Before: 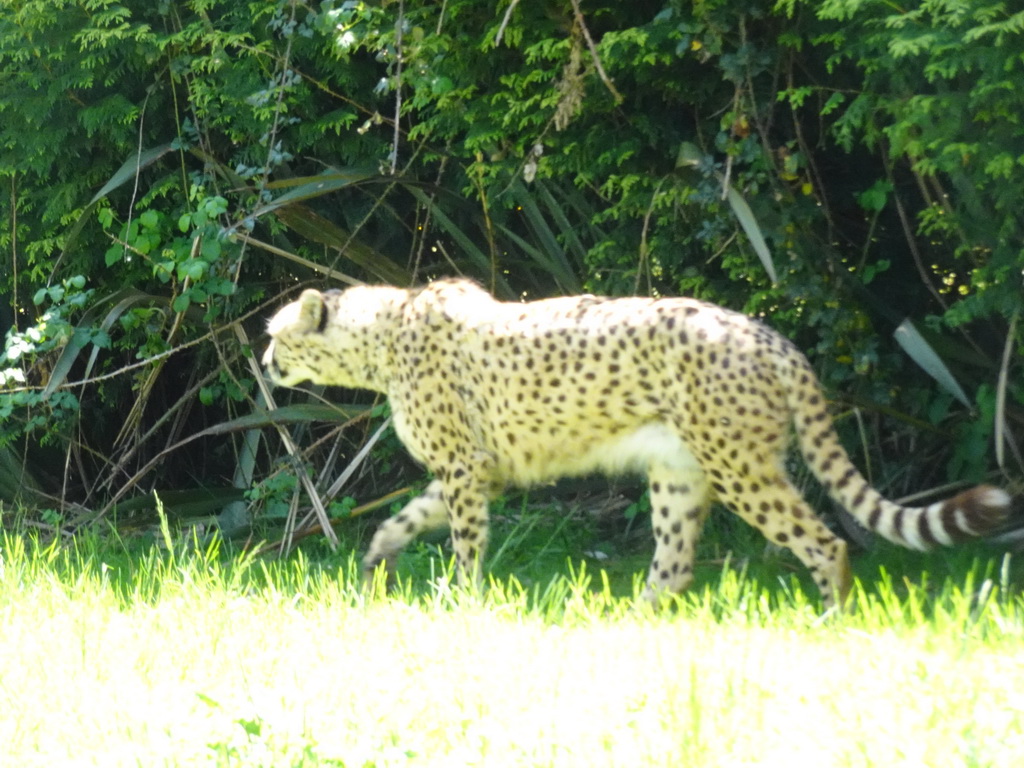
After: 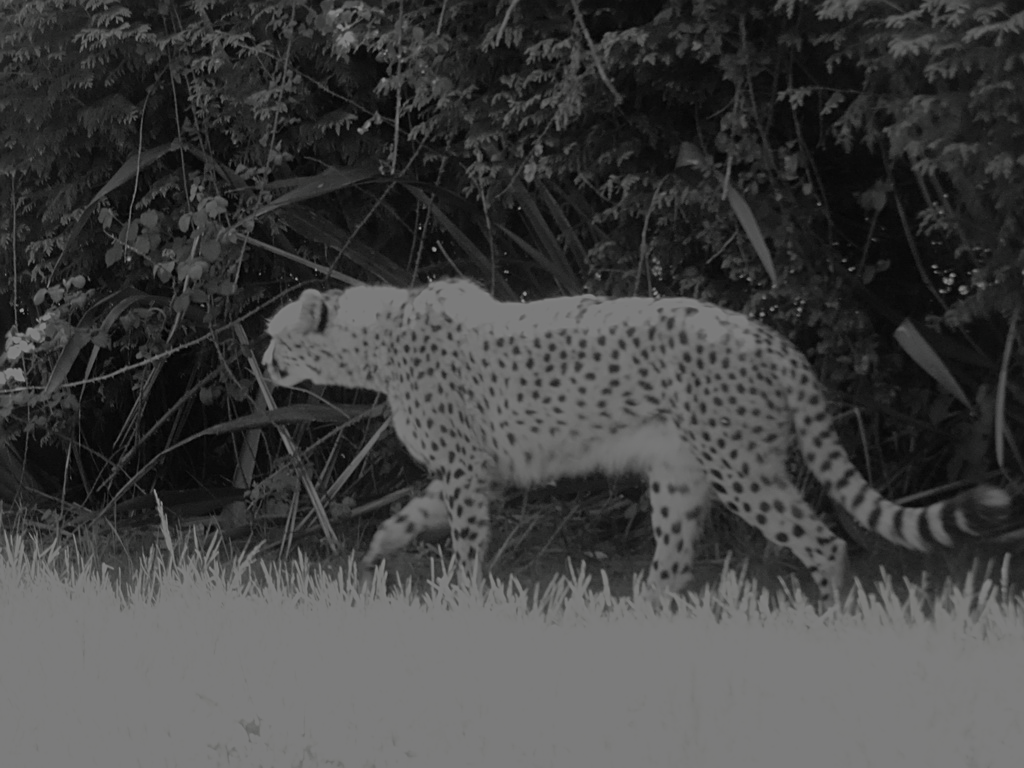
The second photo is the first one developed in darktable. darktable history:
color balance rgb: shadows lift › chroma 1.044%, shadows lift › hue 27.91°, highlights gain › chroma 1.037%, highlights gain › hue 68.48°, linear chroma grading › global chroma -0.775%, perceptual saturation grading › global saturation 31.089%, perceptual brilliance grading › global brilliance -48.282%
sharpen: on, module defaults
contrast brightness saturation: saturation -0.983
